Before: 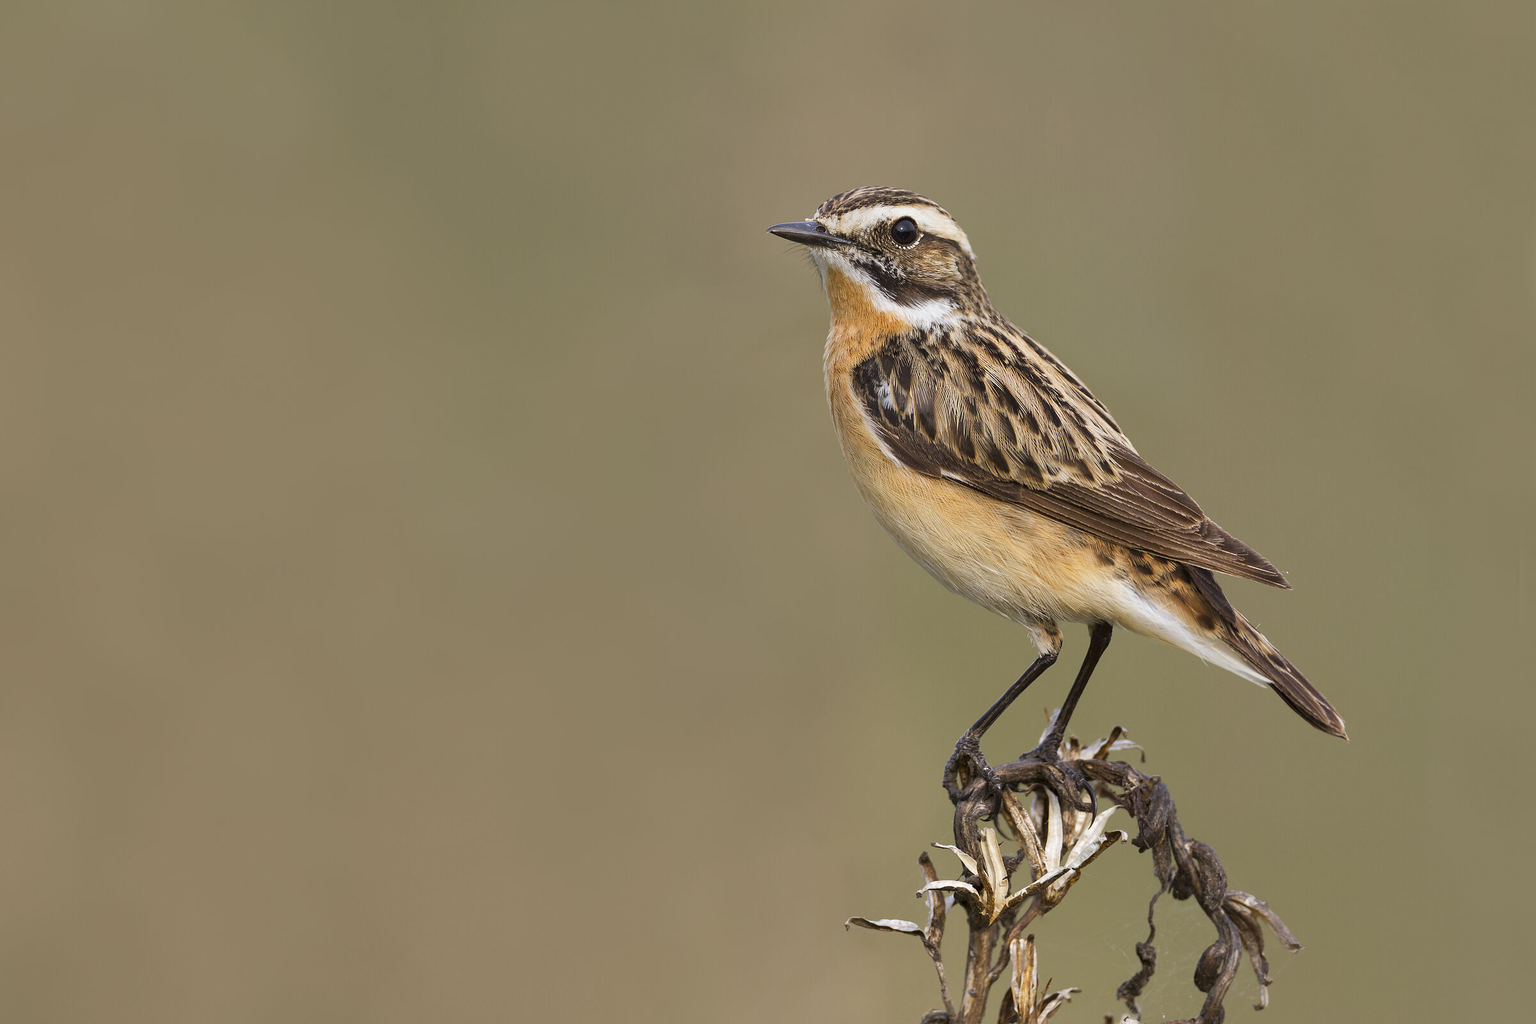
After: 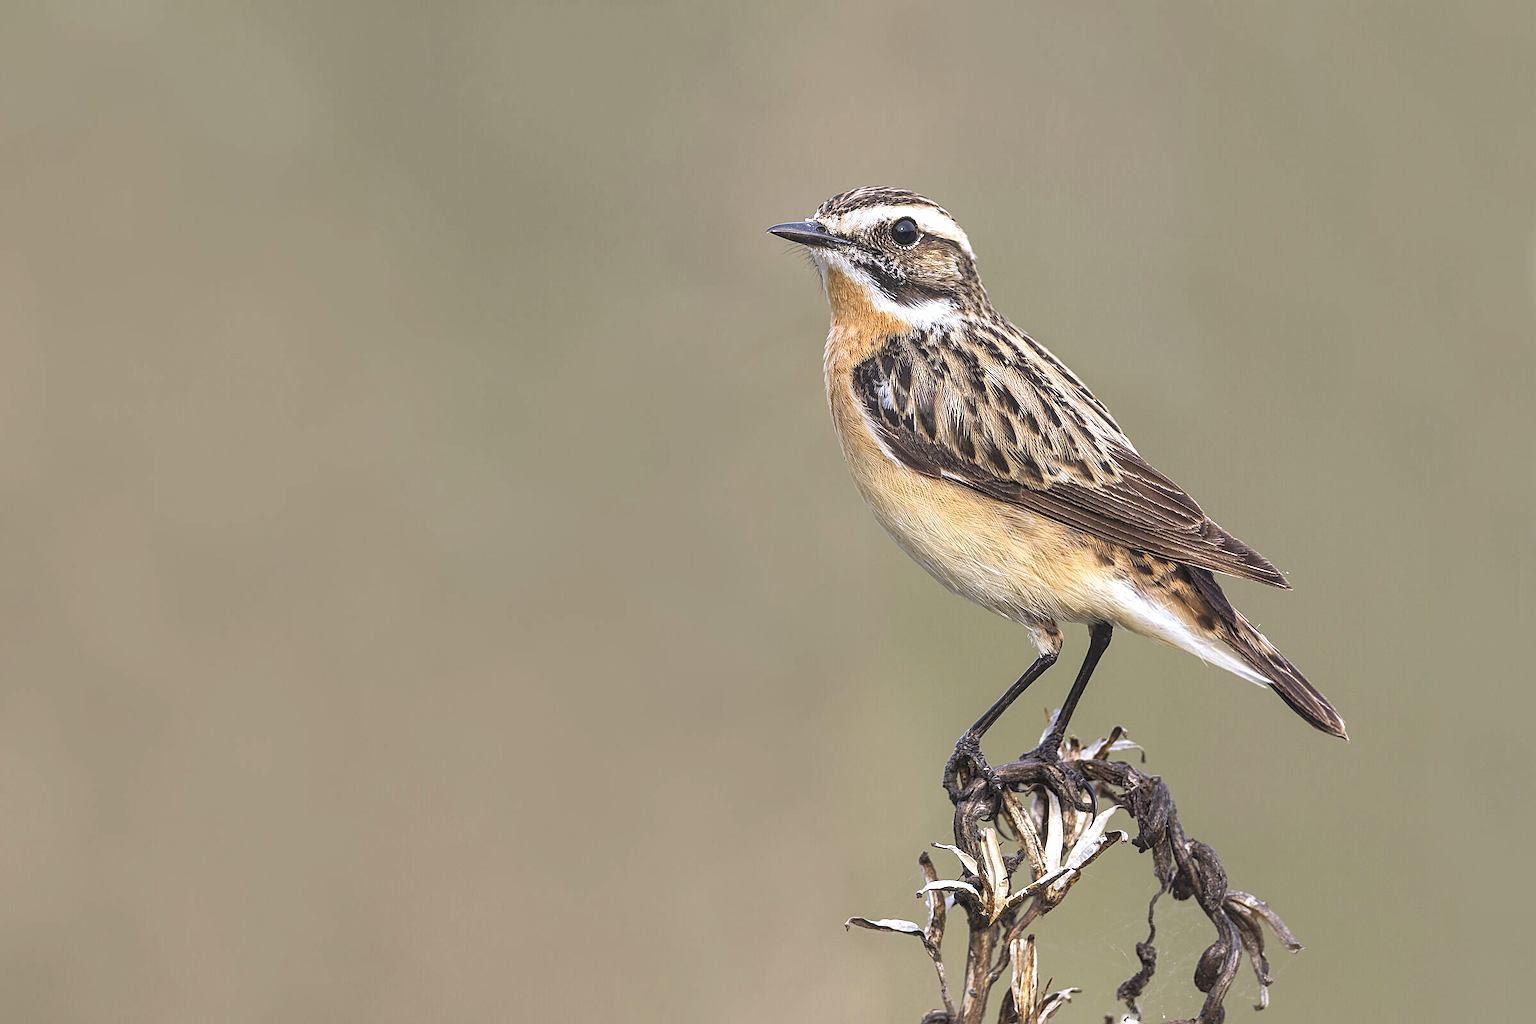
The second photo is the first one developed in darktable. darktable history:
local contrast: on, module defaults
tone equalizer: -8 EV -0.786 EV, -7 EV -0.709 EV, -6 EV -0.623 EV, -5 EV -0.386 EV, -3 EV 0.374 EV, -2 EV 0.6 EV, -1 EV 0.7 EV, +0 EV 0.735 EV
sharpen: on, module defaults
exposure: black level correction -0.013, exposure -0.192 EV, compensate highlight preservation false
color calibration: illuminant as shot in camera, x 0.358, y 0.373, temperature 4628.91 K
